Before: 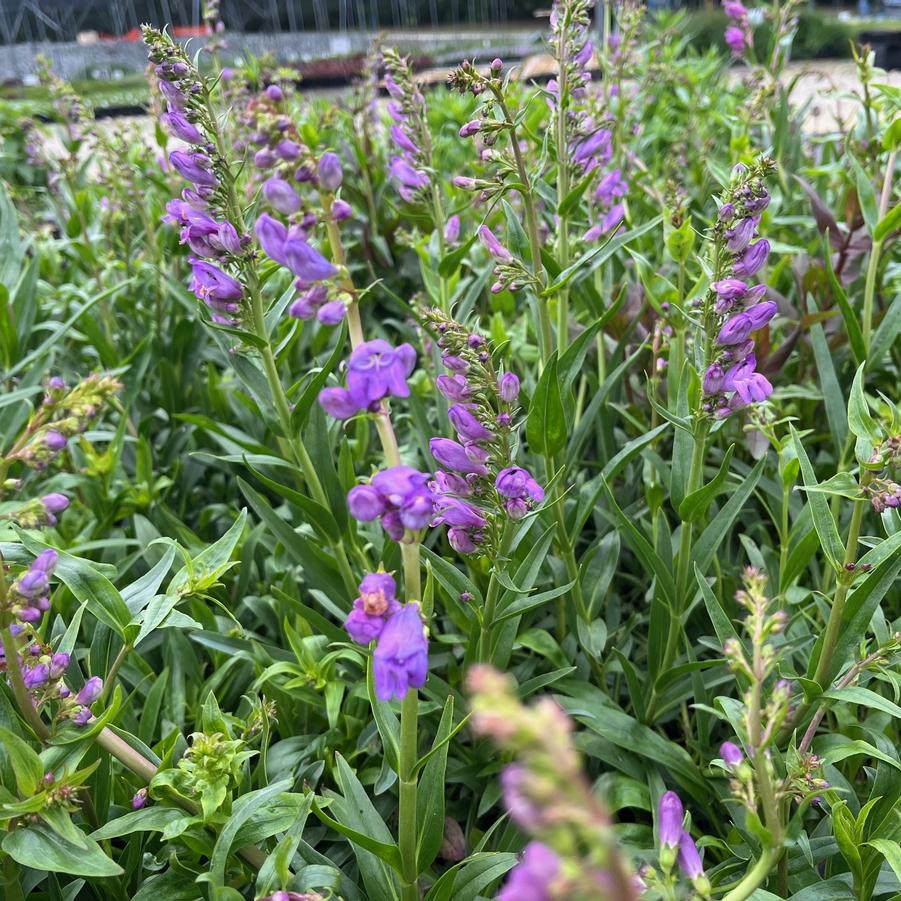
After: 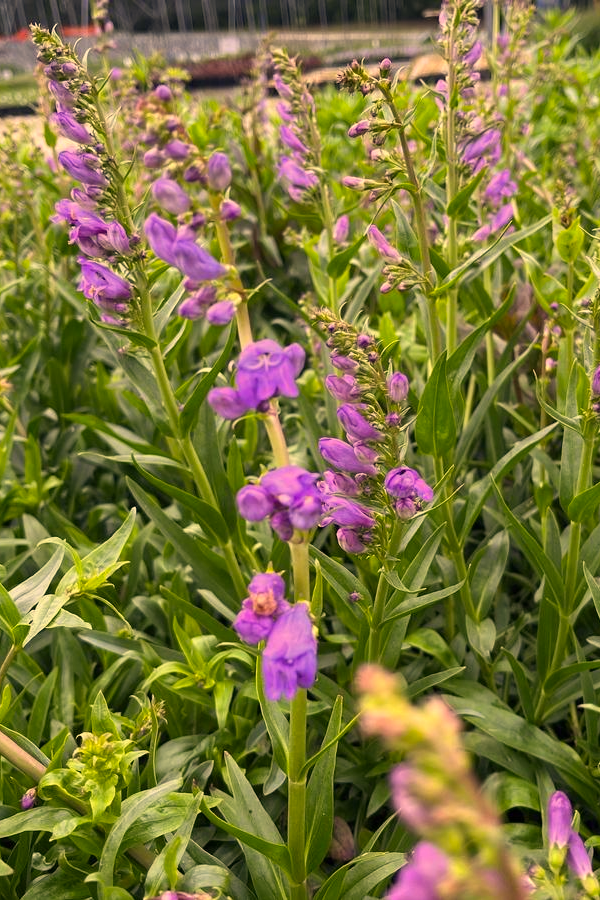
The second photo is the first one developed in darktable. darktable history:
crop and rotate: left 12.402%, right 20.928%
color correction: highlights a* 15, highlights b* 31.57
